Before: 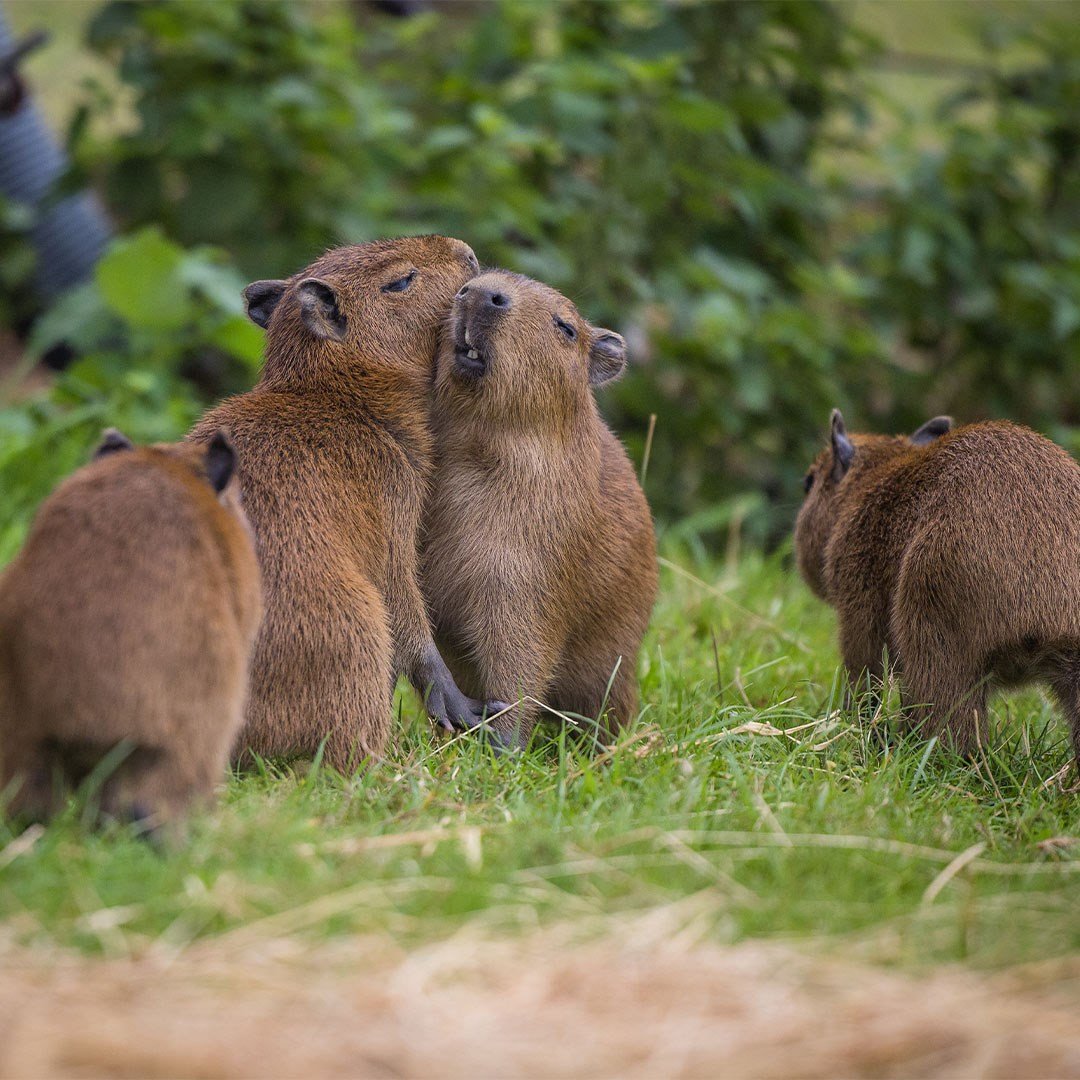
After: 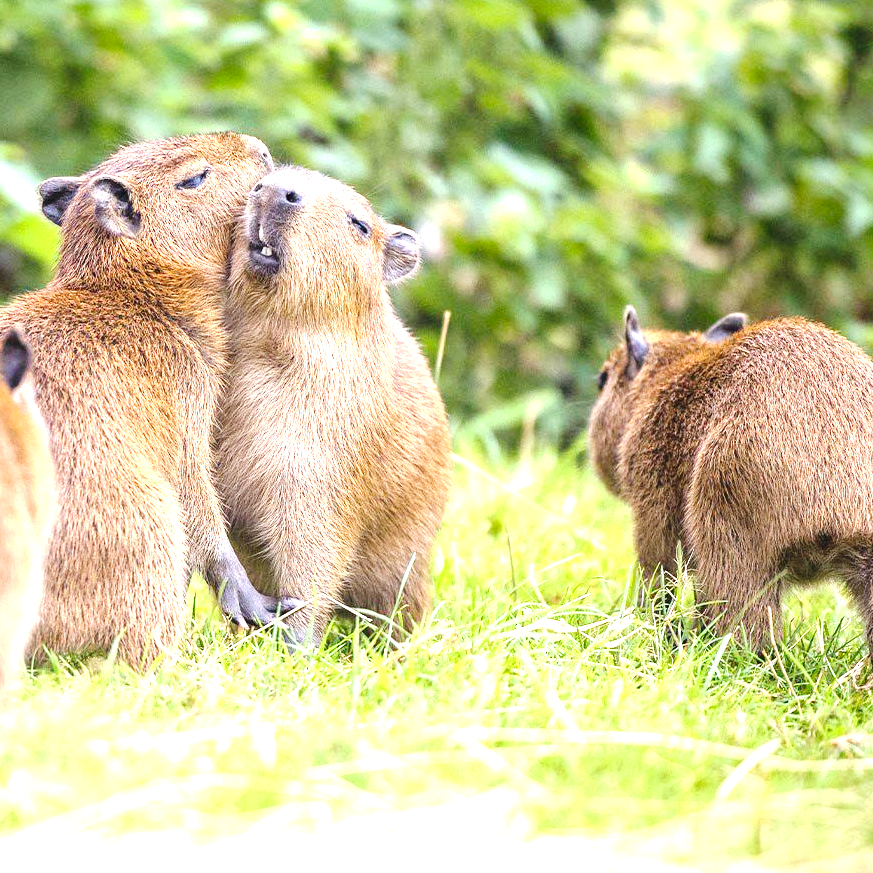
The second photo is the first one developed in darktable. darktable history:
exposure: exposure 2.207 EV, compensate highlight preservation false
crop: left 19.159%, top 9.58%, bottom 9.58%
tone curve: curves: ch0 [(0, 0) (0.003, 0.018) (0.011, 0.019) (0.025, 0.024) (0.044, 0.037) (0.069, 0.053) (0.1, 0.075) (0.136, 0.105) (0.177, 0.136) (0.224, 0.179) (0.277, 0.244) (0.335, 0.319) (0.399, 0.4) (0.468, 0.495) (0.543, 0.58) (0.623, 0.671) (0.709, 0.757) (0.801, 0.838) (0.898, 0.913) (1, 1)], preserve colors none
